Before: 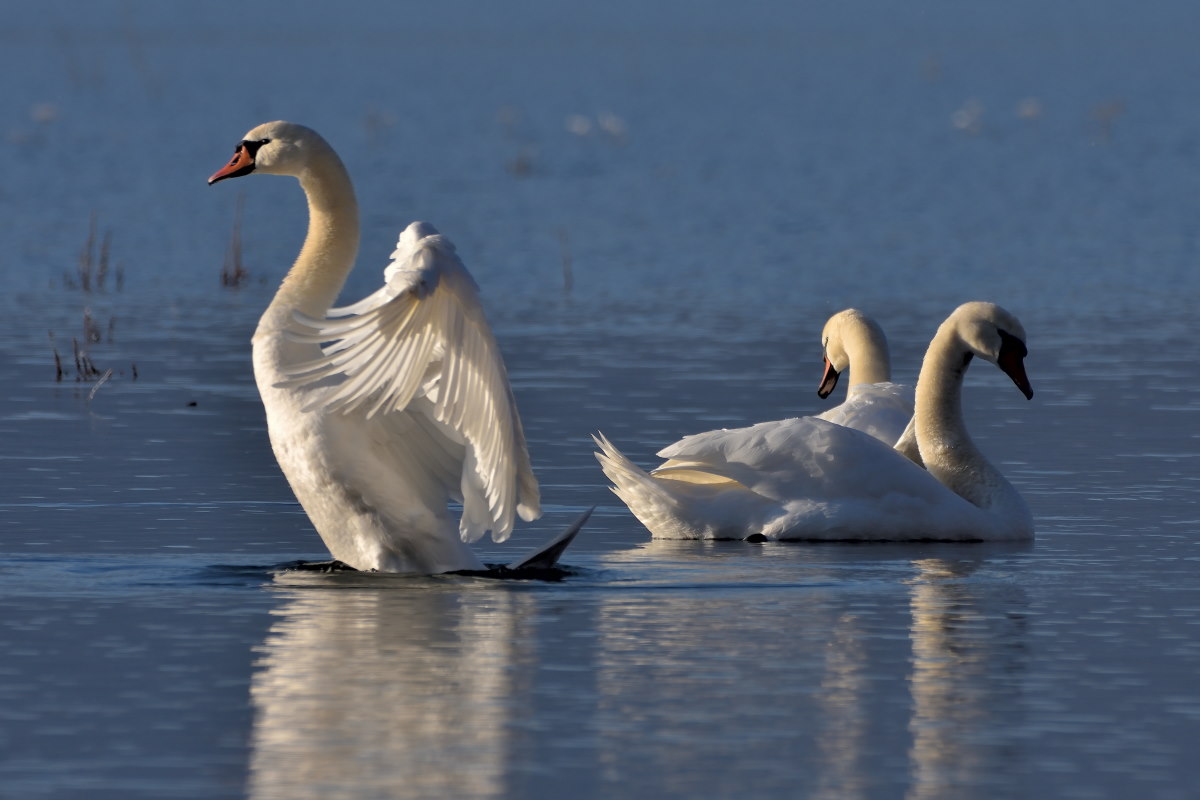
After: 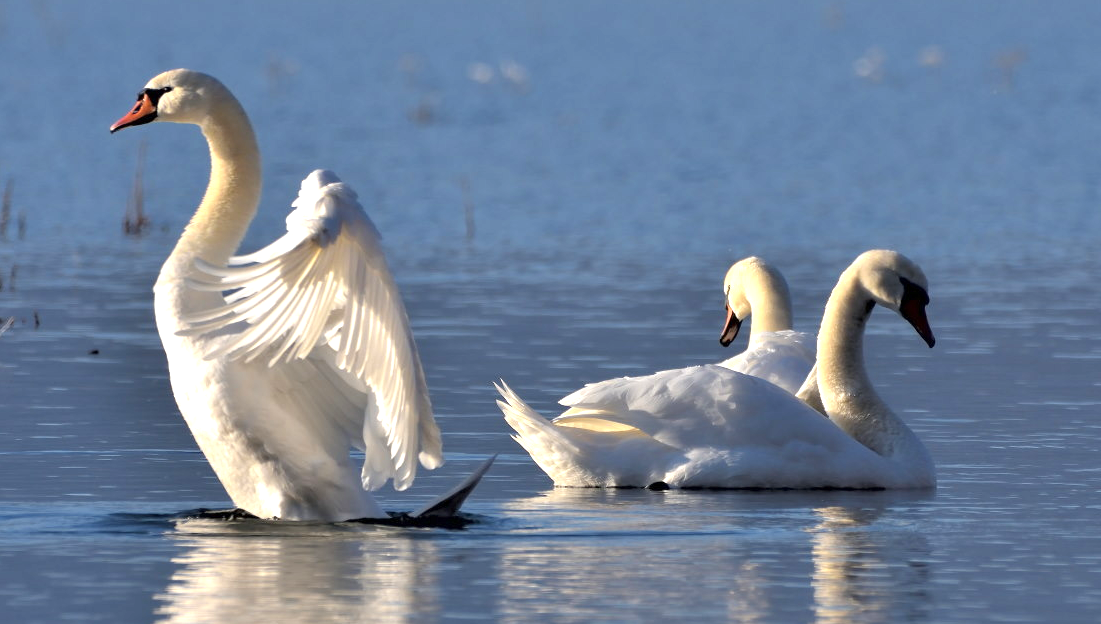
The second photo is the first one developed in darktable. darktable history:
crop: left 8.176%, top 6.568%, bottom 15.309%
exposure: exposure 0.948 EV, compensate highlight preservation false
